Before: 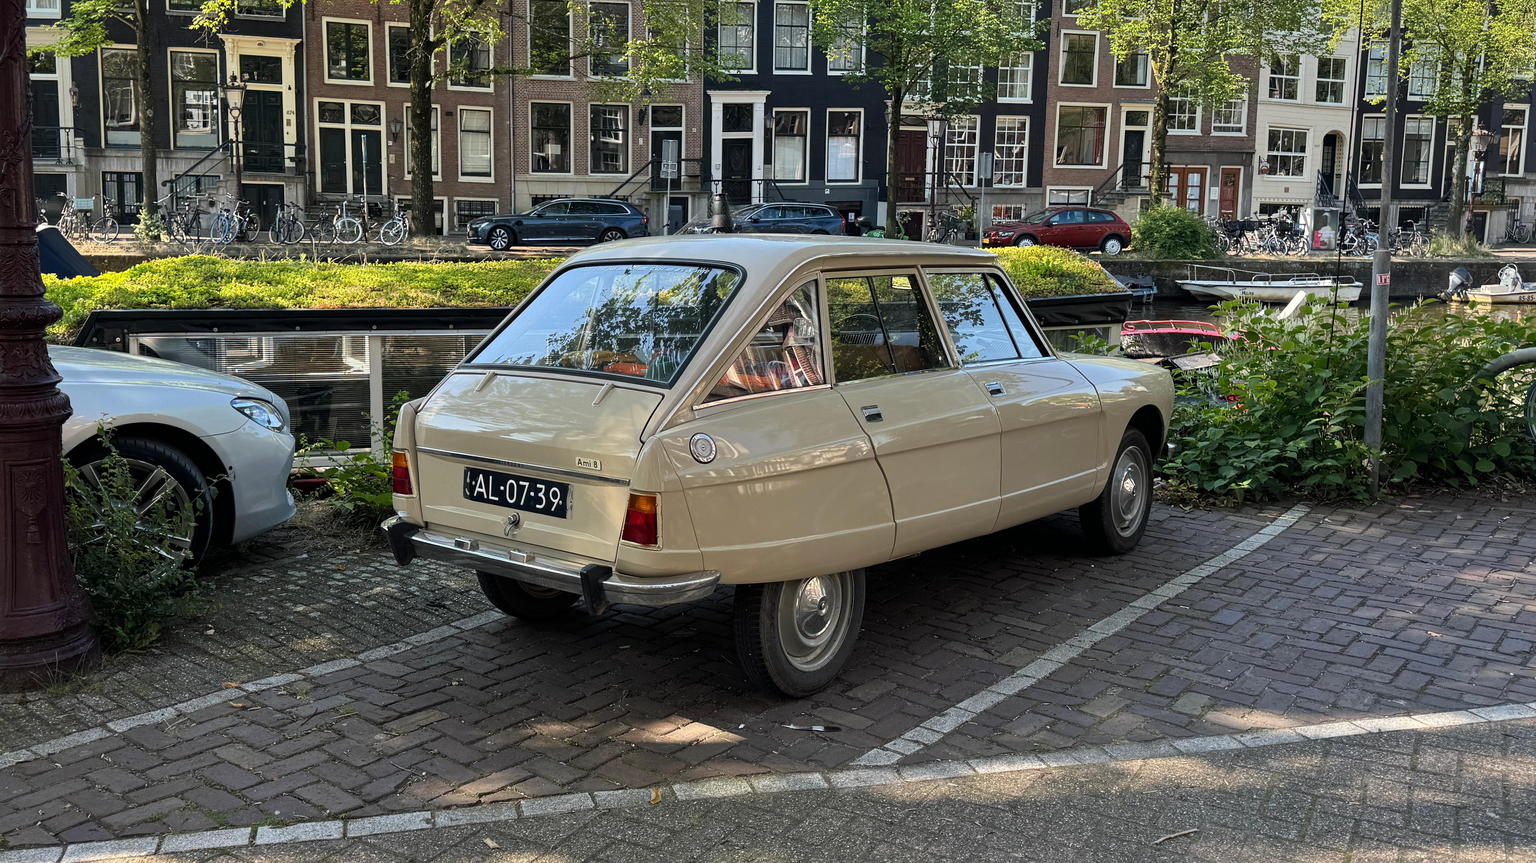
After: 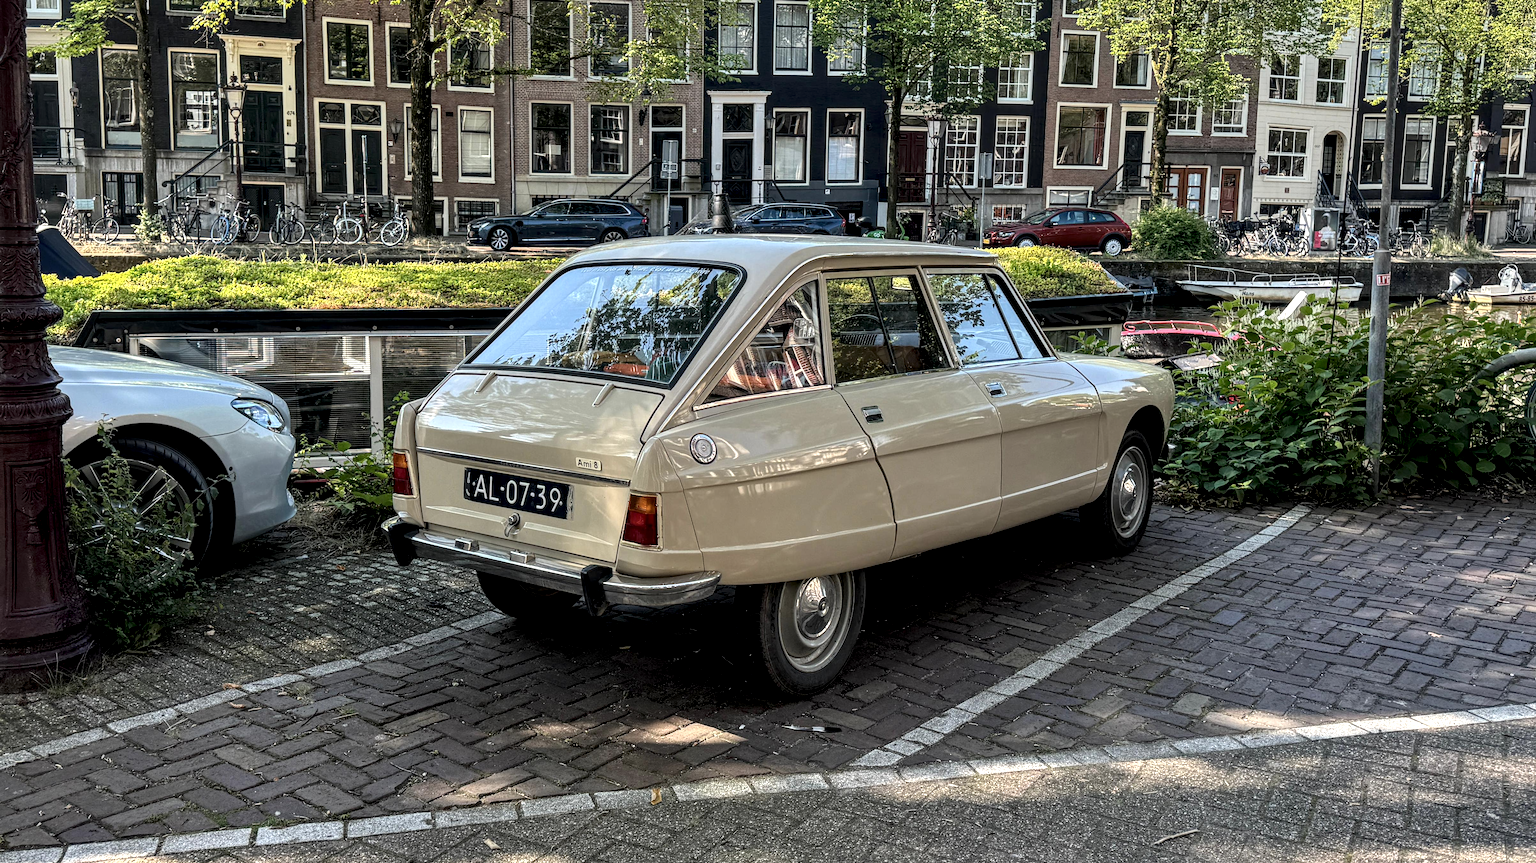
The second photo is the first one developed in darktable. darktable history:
color zones: curves: ch0 [(0, 0.5) (0.143, 0.52) (0.286, 0.5) (0.429, 0.5) (0.571, 0.5) (0.714, 0.5) (0.857, 0.5) (1, 0.5)]; ch1 [(0, 0.489) (0.155, 0.45) (0.286, 0.466) (0.429, 0.5) (0.571, 0.5) (0.714, 0.5) (0.857, 0.5) (1, 0.489)]
local contrast: highlights 60%, shadows 62%, detail 160%
